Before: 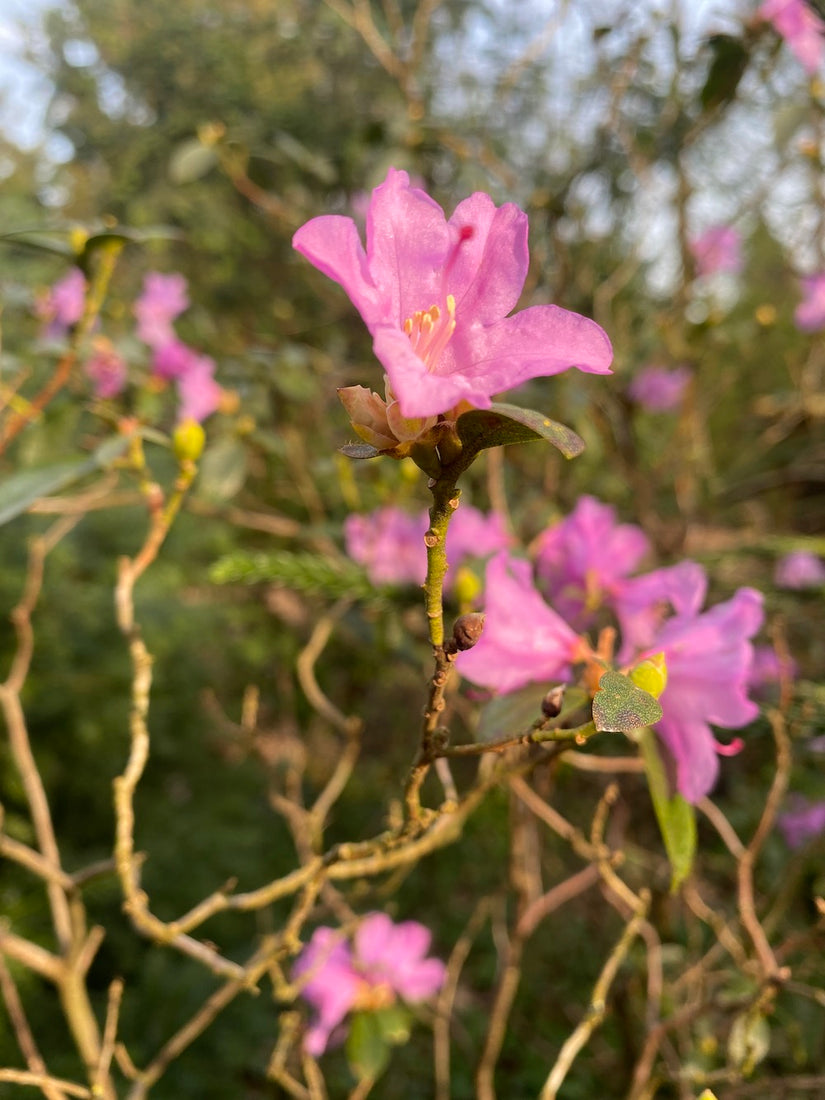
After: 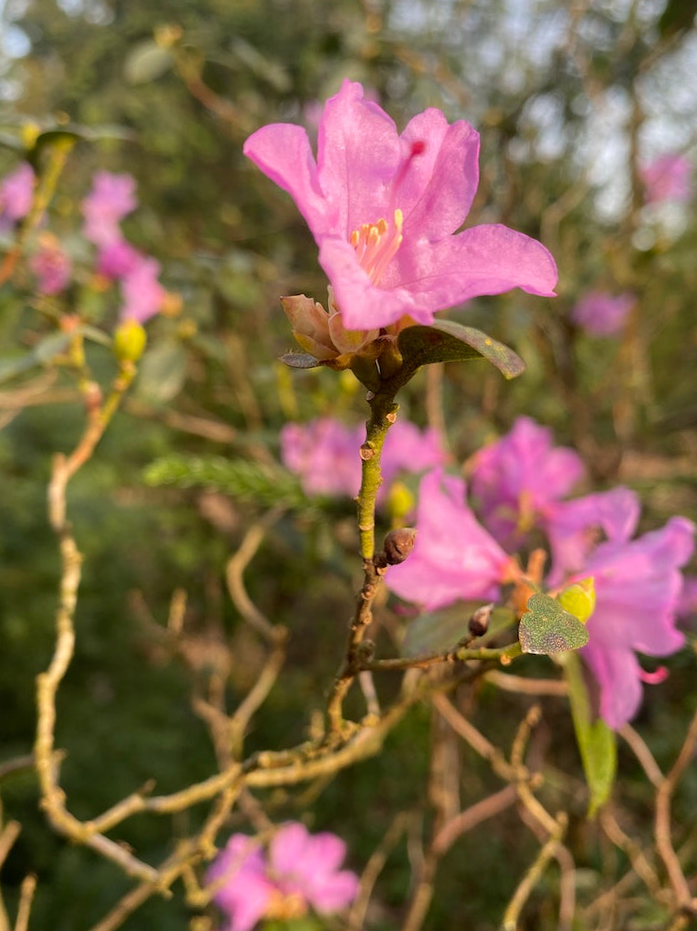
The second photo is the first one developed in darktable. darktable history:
crop and rotate: angle -2.95°, left 5.086%, top 5.205%, right 4.732%, bottom 4.362%
